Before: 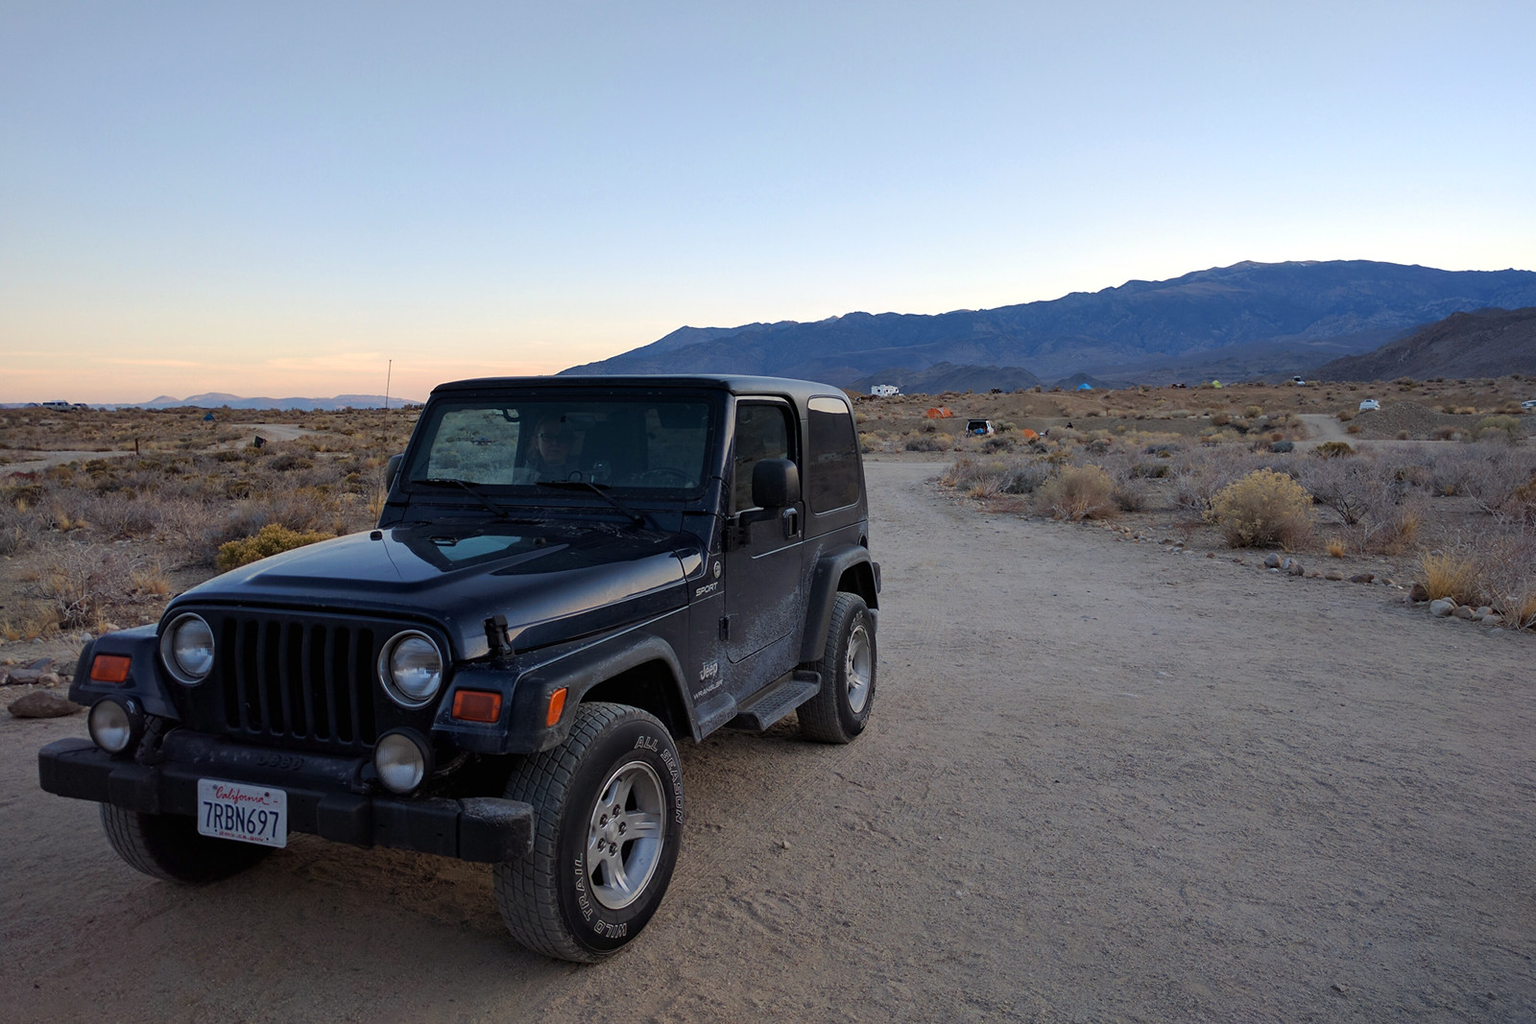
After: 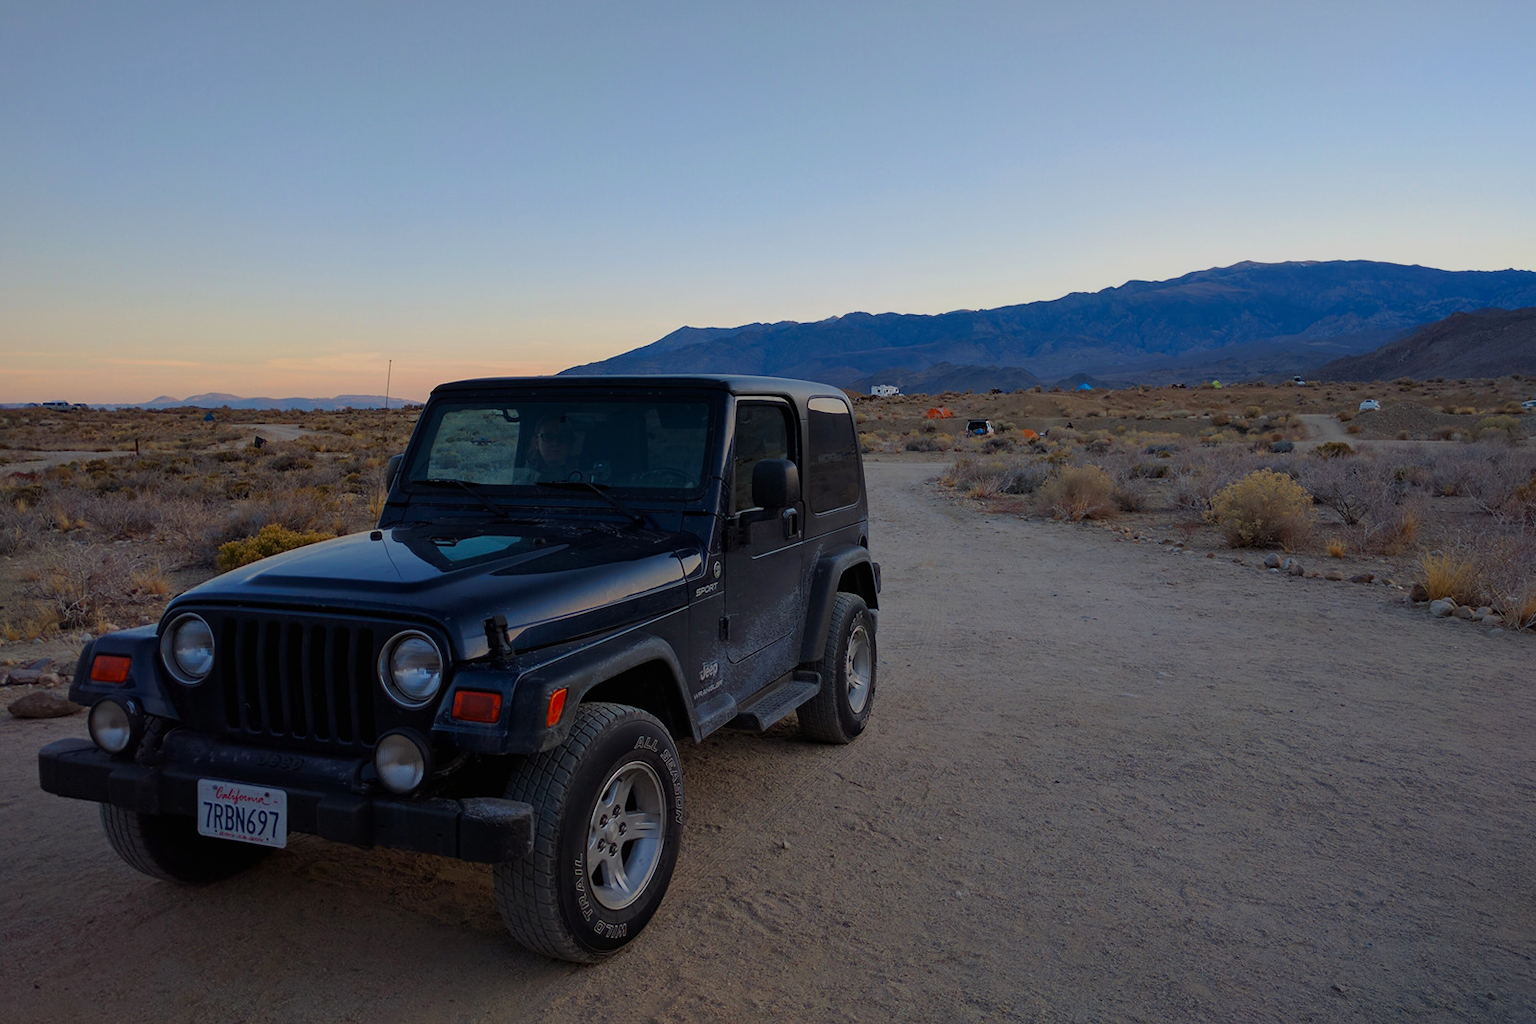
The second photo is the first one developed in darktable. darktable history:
exposure: black level correction 0, exposure -0.721 EV, compensate highlight preservation false
color correction: saturation 1.34
